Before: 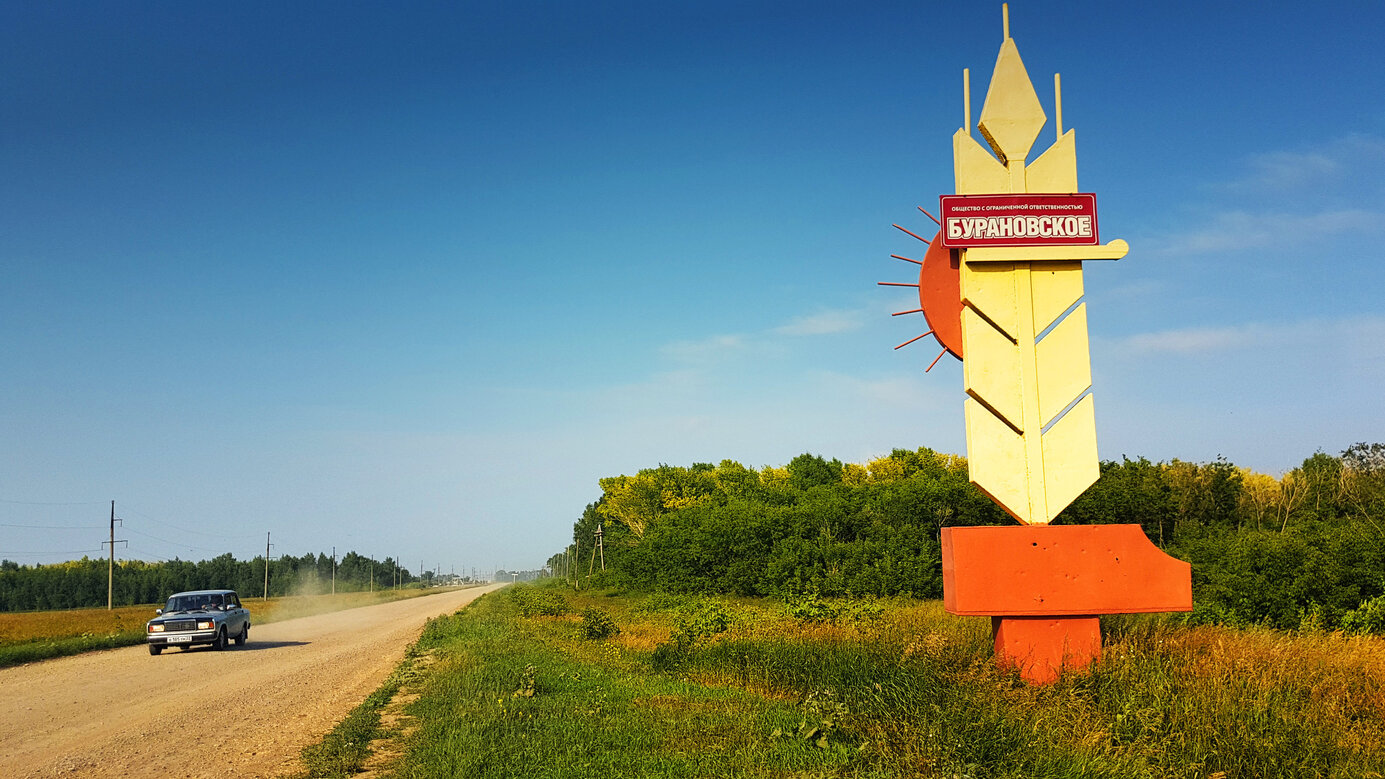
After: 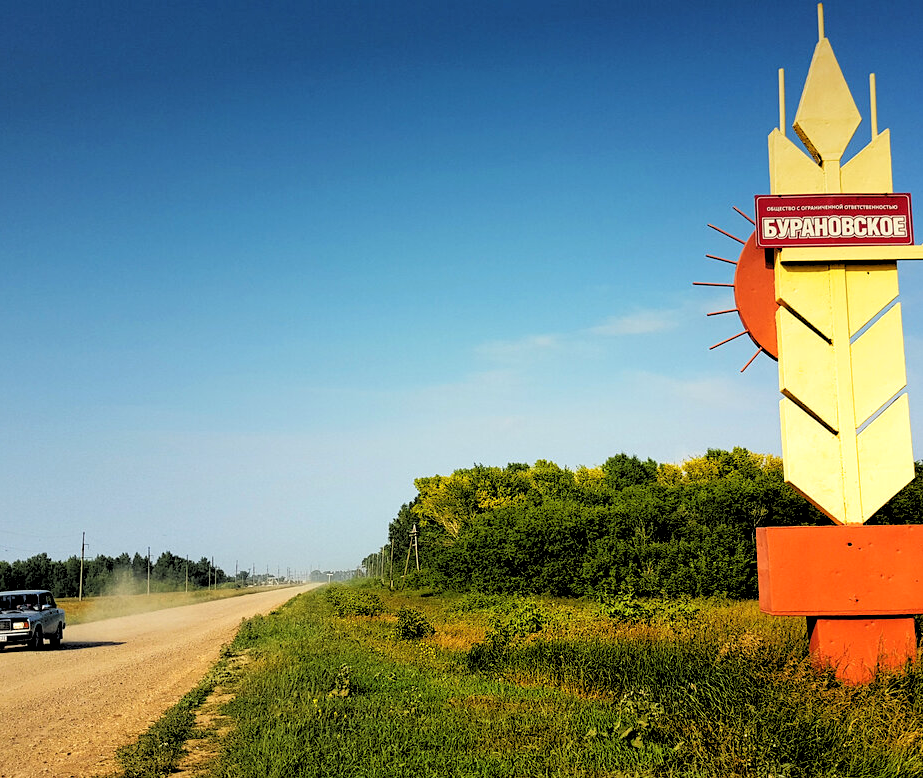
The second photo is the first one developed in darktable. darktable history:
crop and rotate: left 13.409%, right 19.924%
rgb levels: levels [[0.029, 0.461, 0.922], [0, 0.5, 1], [0, 0.5, 1]]
